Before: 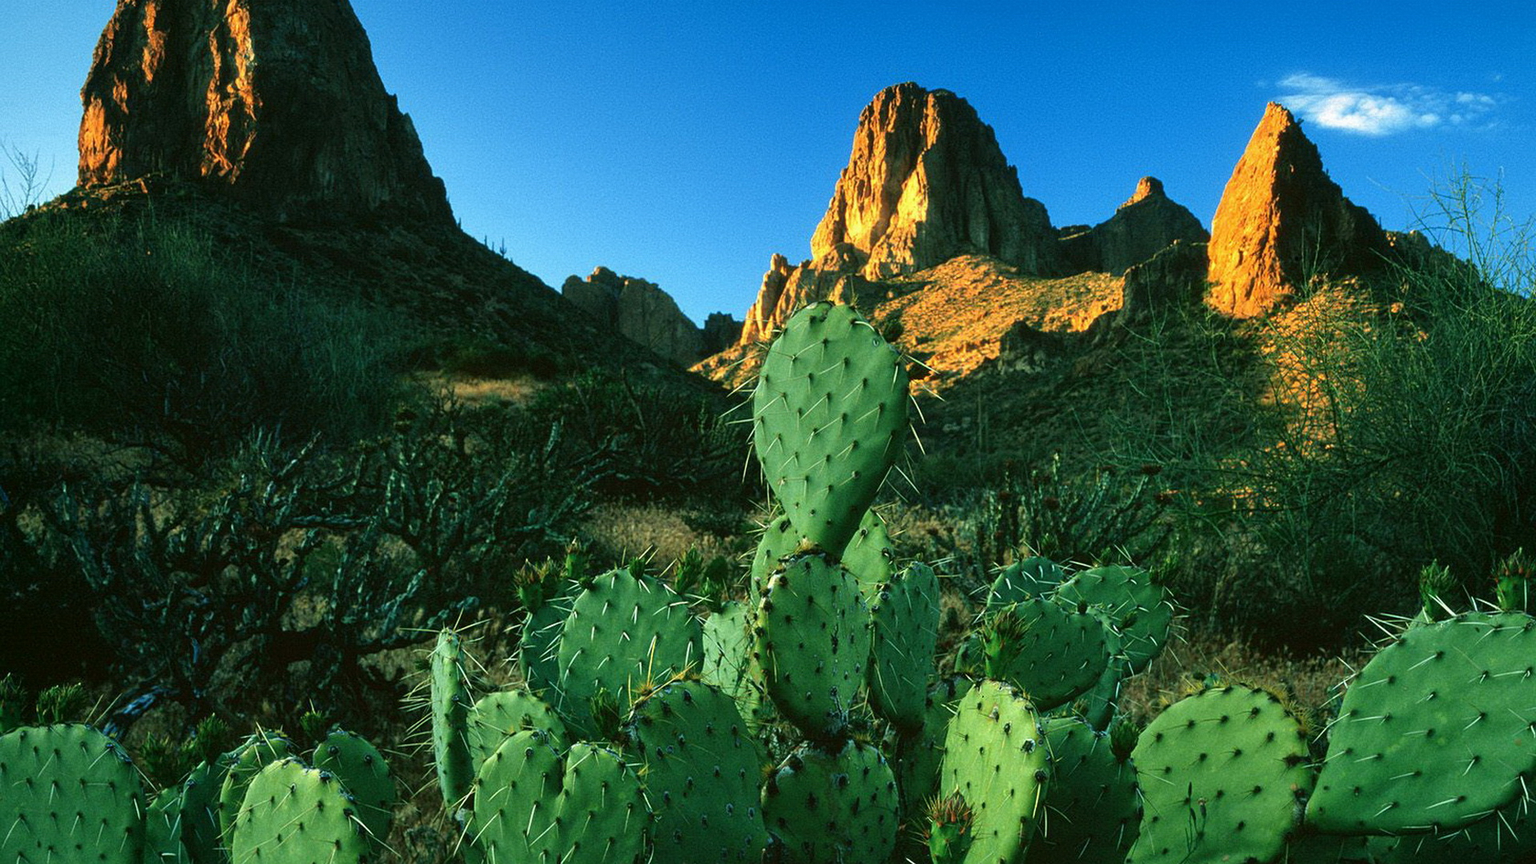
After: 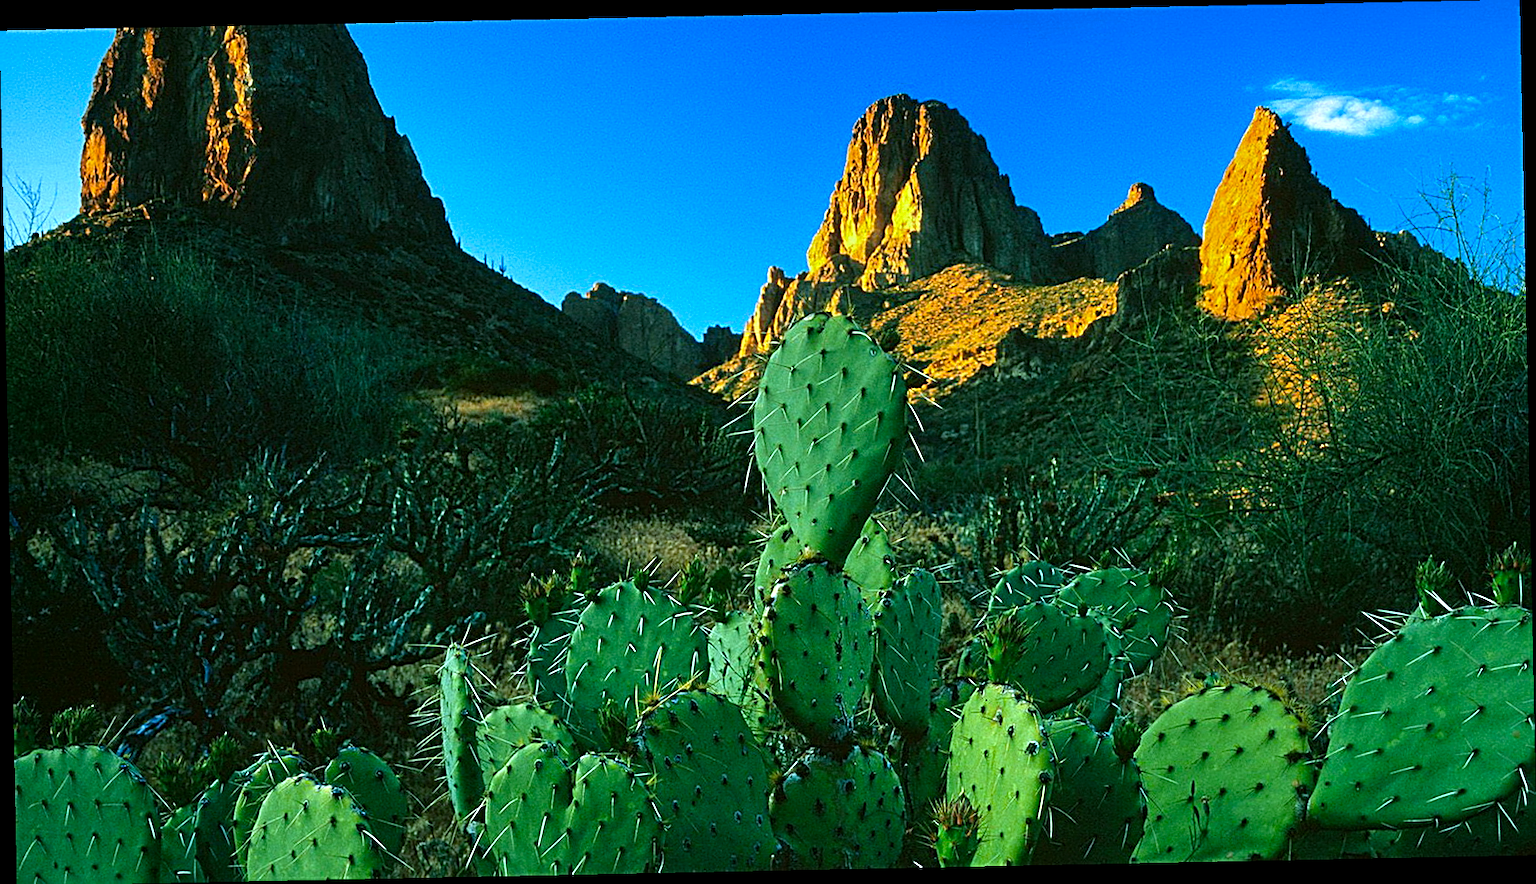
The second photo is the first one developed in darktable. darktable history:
color balance rgb: perceptual saturation grading › global saturation 20%, global vibrance 20%
white balance: red 0.948, green 1.02, blue 1.176
rotate and perspective: rotation -1.17°, automatic cropping off
sharpen: radius 2.817, amount 0.715
